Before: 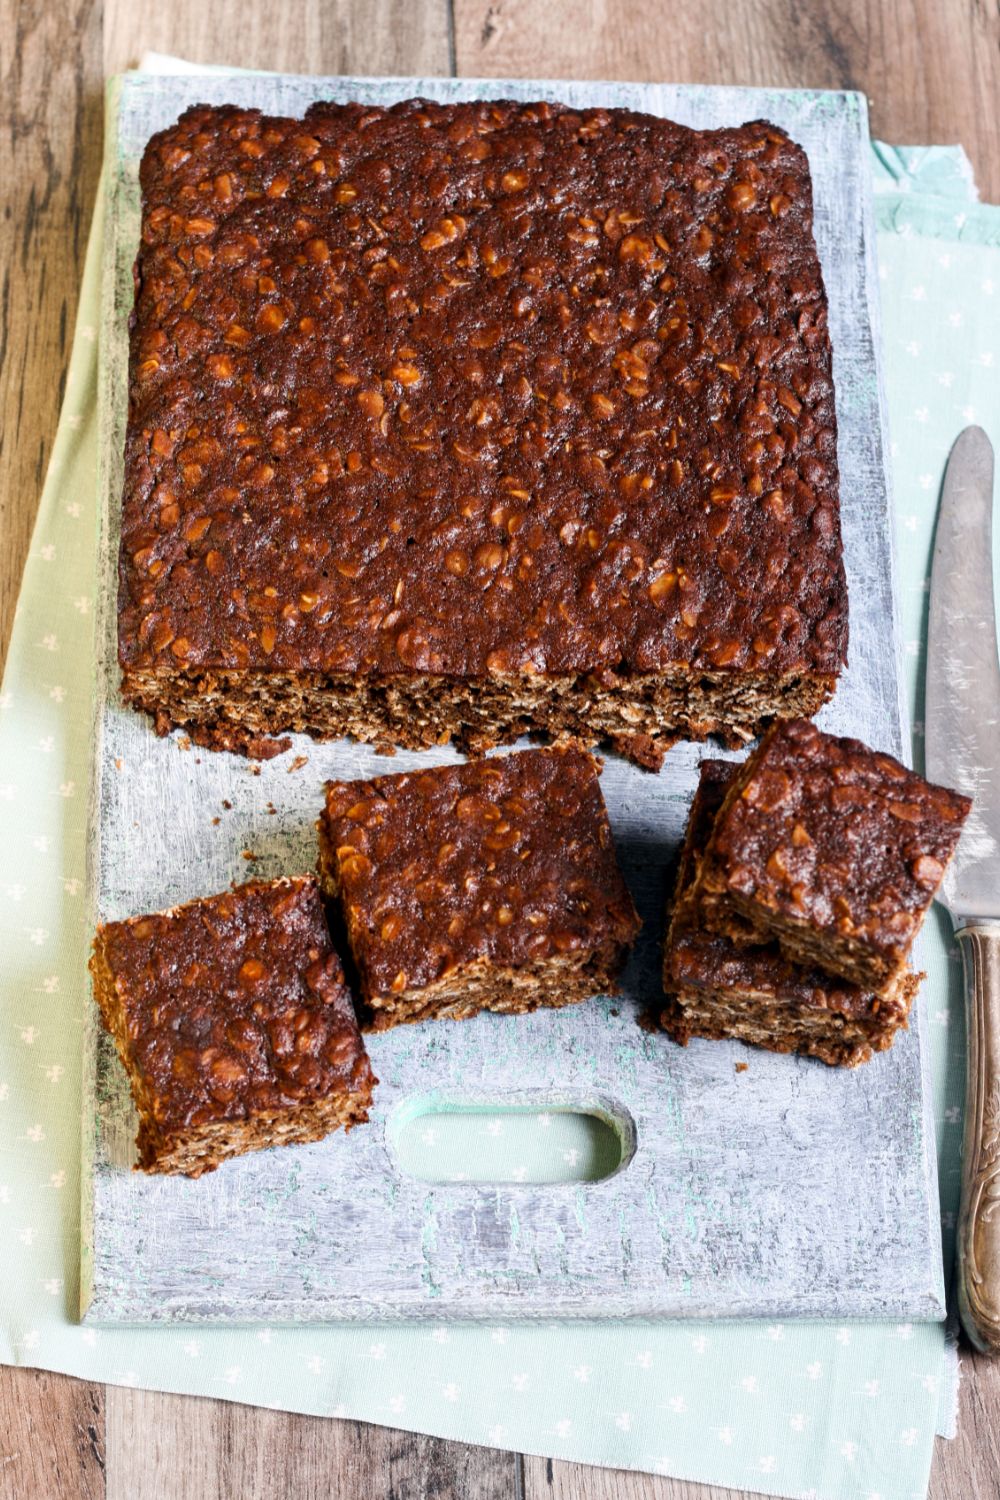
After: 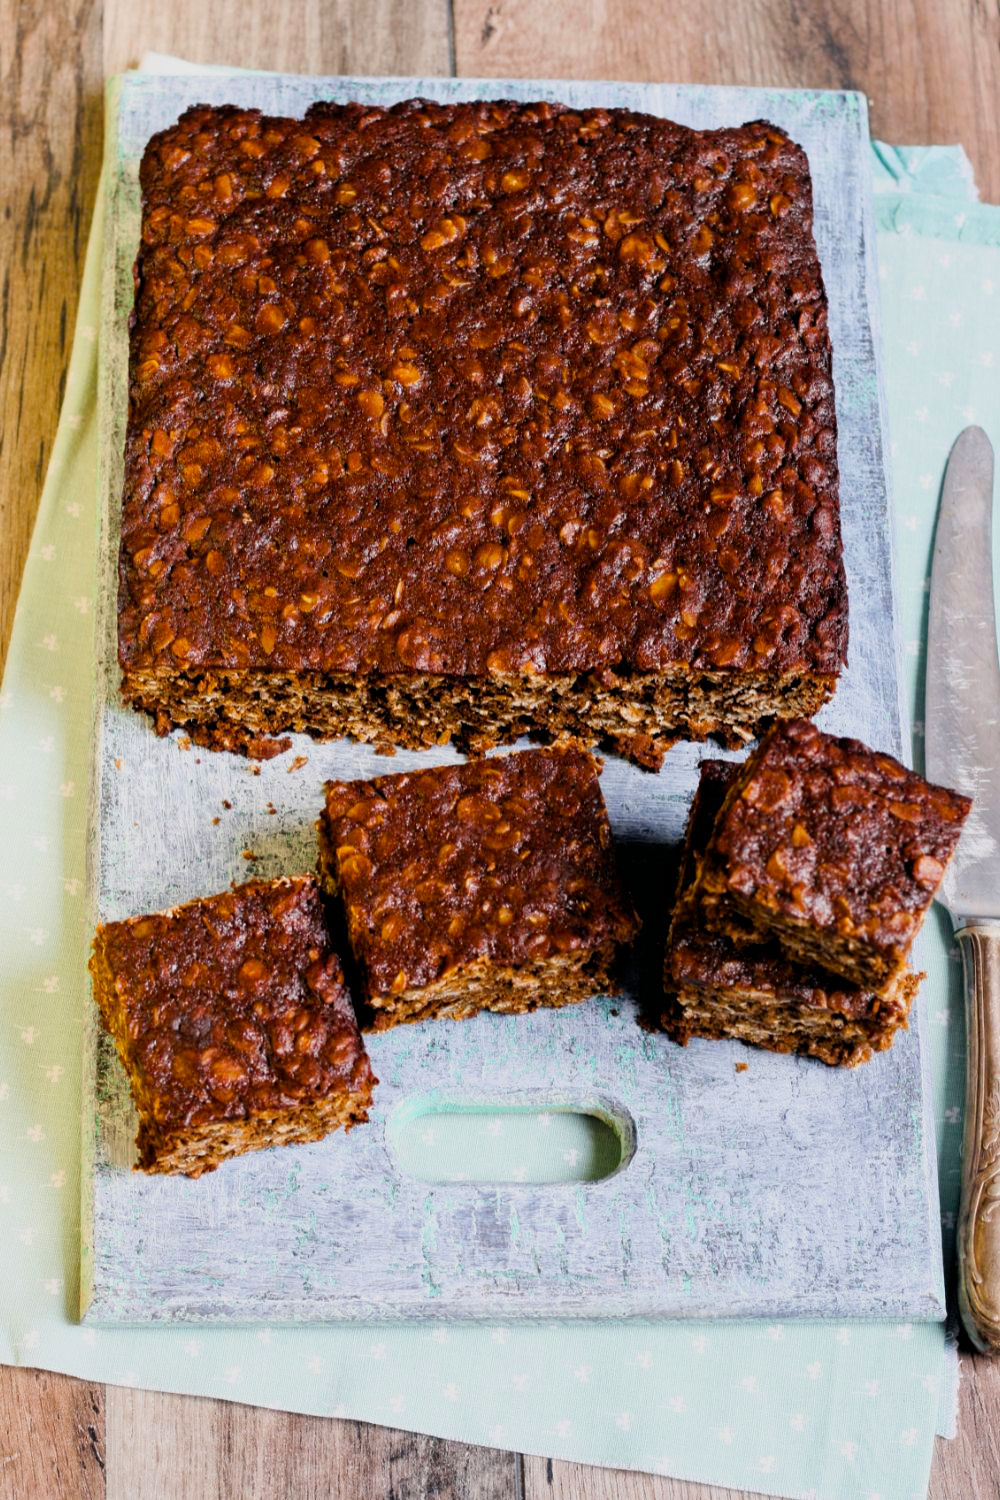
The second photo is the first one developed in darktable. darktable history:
color balance rgb: perceptual saturation grading › global saturation 25%, global vibrance 20%
filmic rgb: black relative exposure -5.83 EV, white relative exposure 3.4 EV, hardness 3.68
